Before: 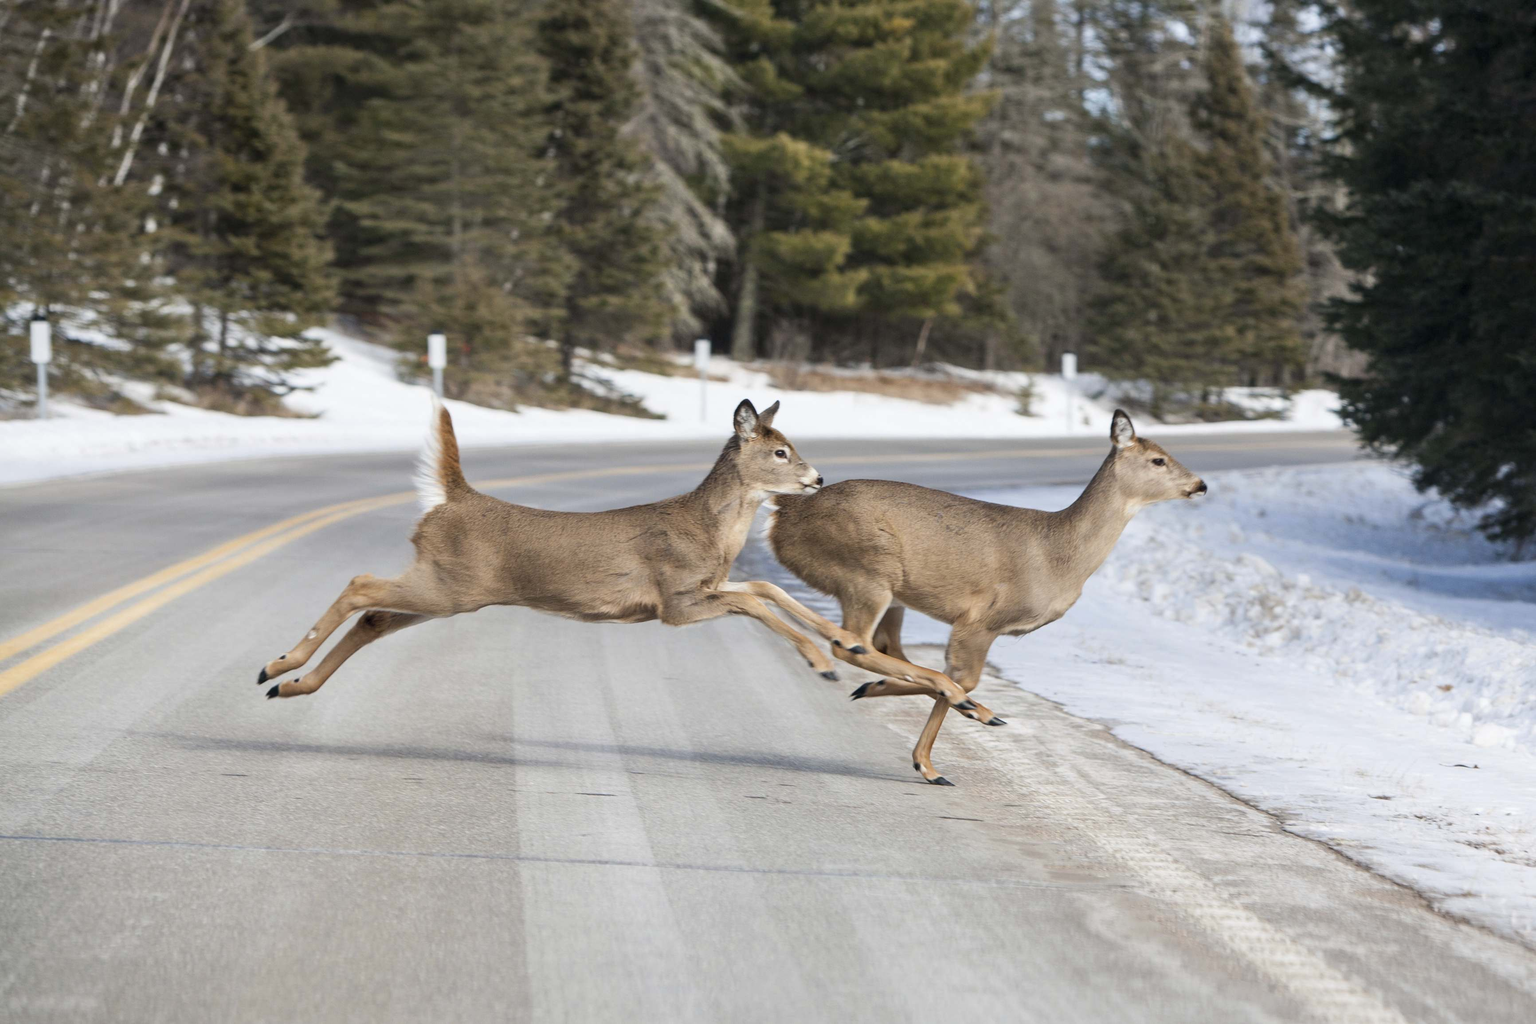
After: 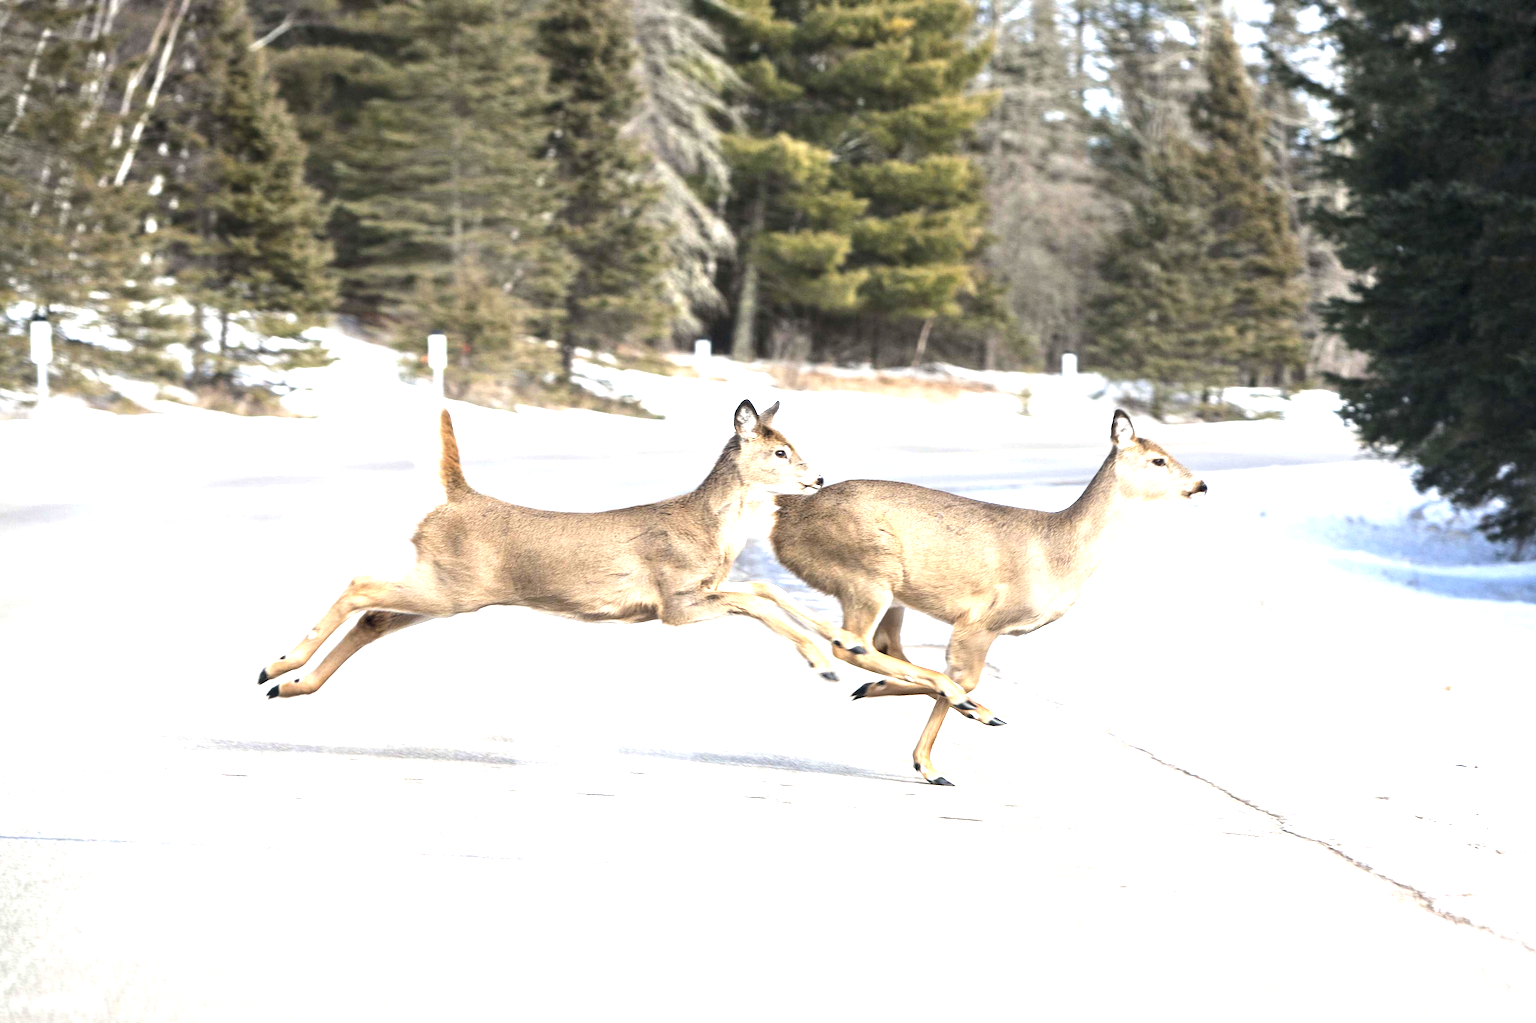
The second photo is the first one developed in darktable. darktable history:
tone equalizer: -8 EV -0.417 EV, -7 EV -0.389 EV, -6 EV -0.333 EV, -5 EV -0.222 EV, -3 EV 0.222 EV, -2 EV 0.333 EV, -1 EV 0.389 EV, +0 EV 0.417 EV, edges refinement/feathering 500, mask exposure compensation -1.57 EV, preserve details no
exposure: black level correction 0, exposure 1.2 EV, compensate exposure bias true, compensate highlight preservation false
